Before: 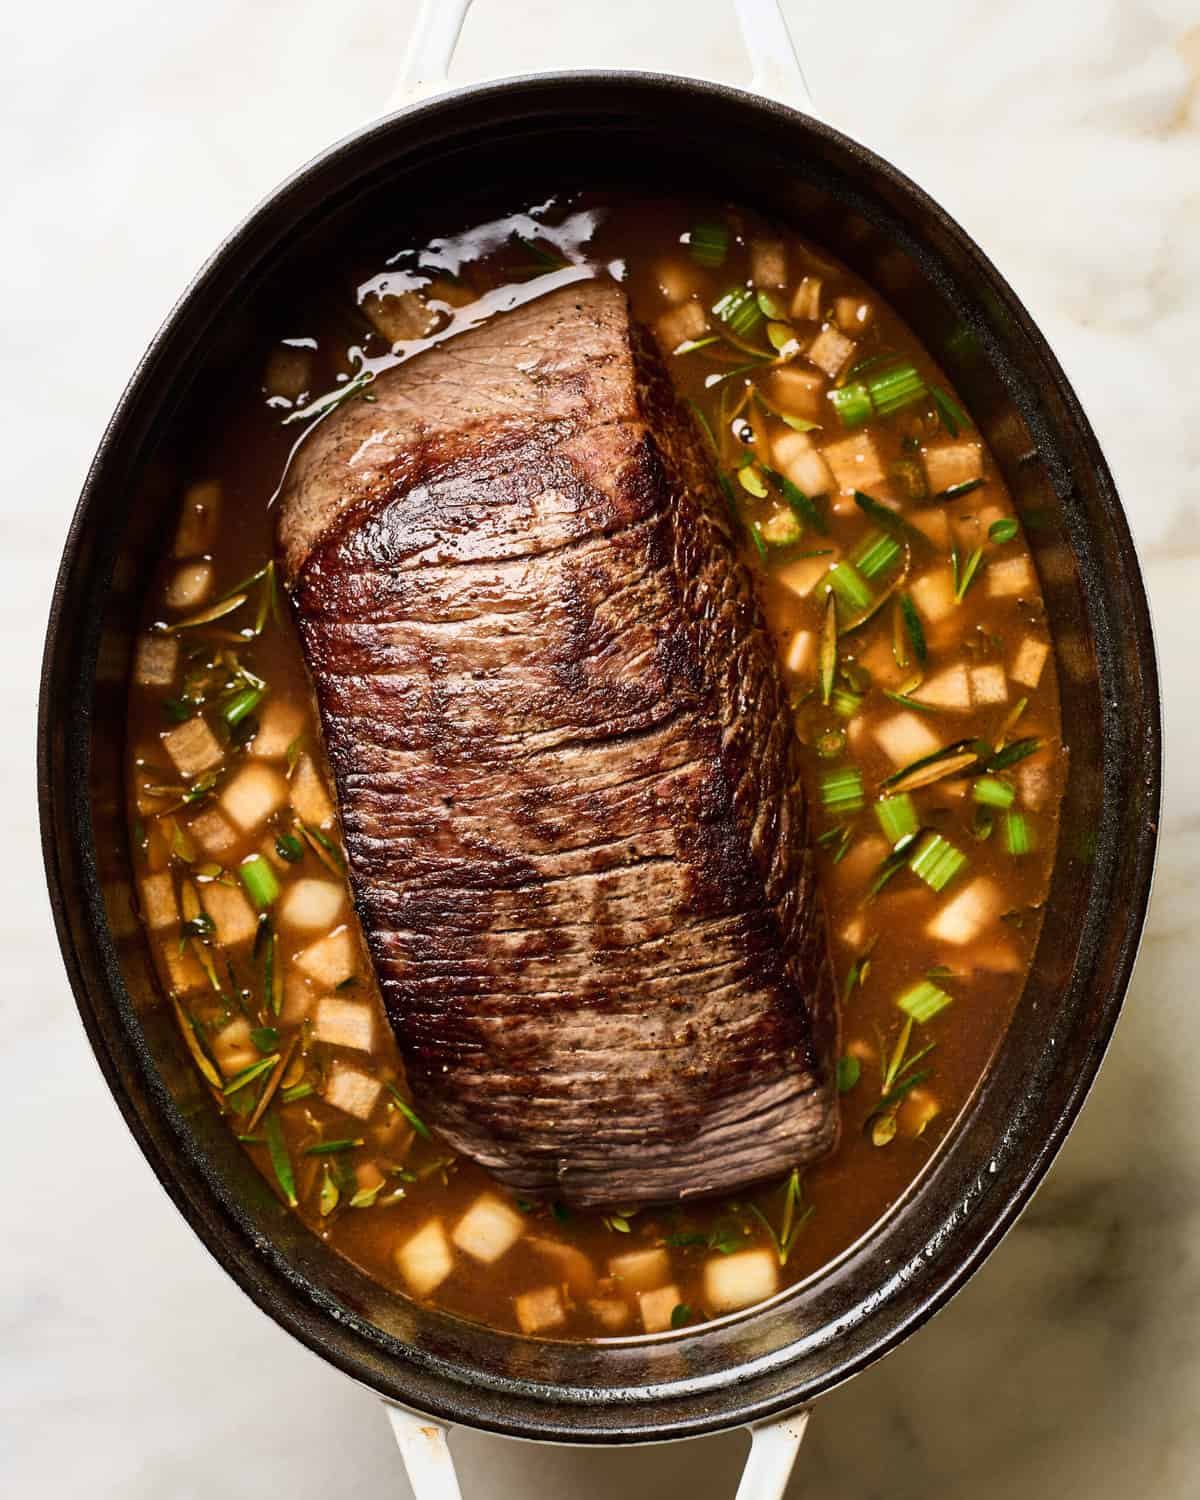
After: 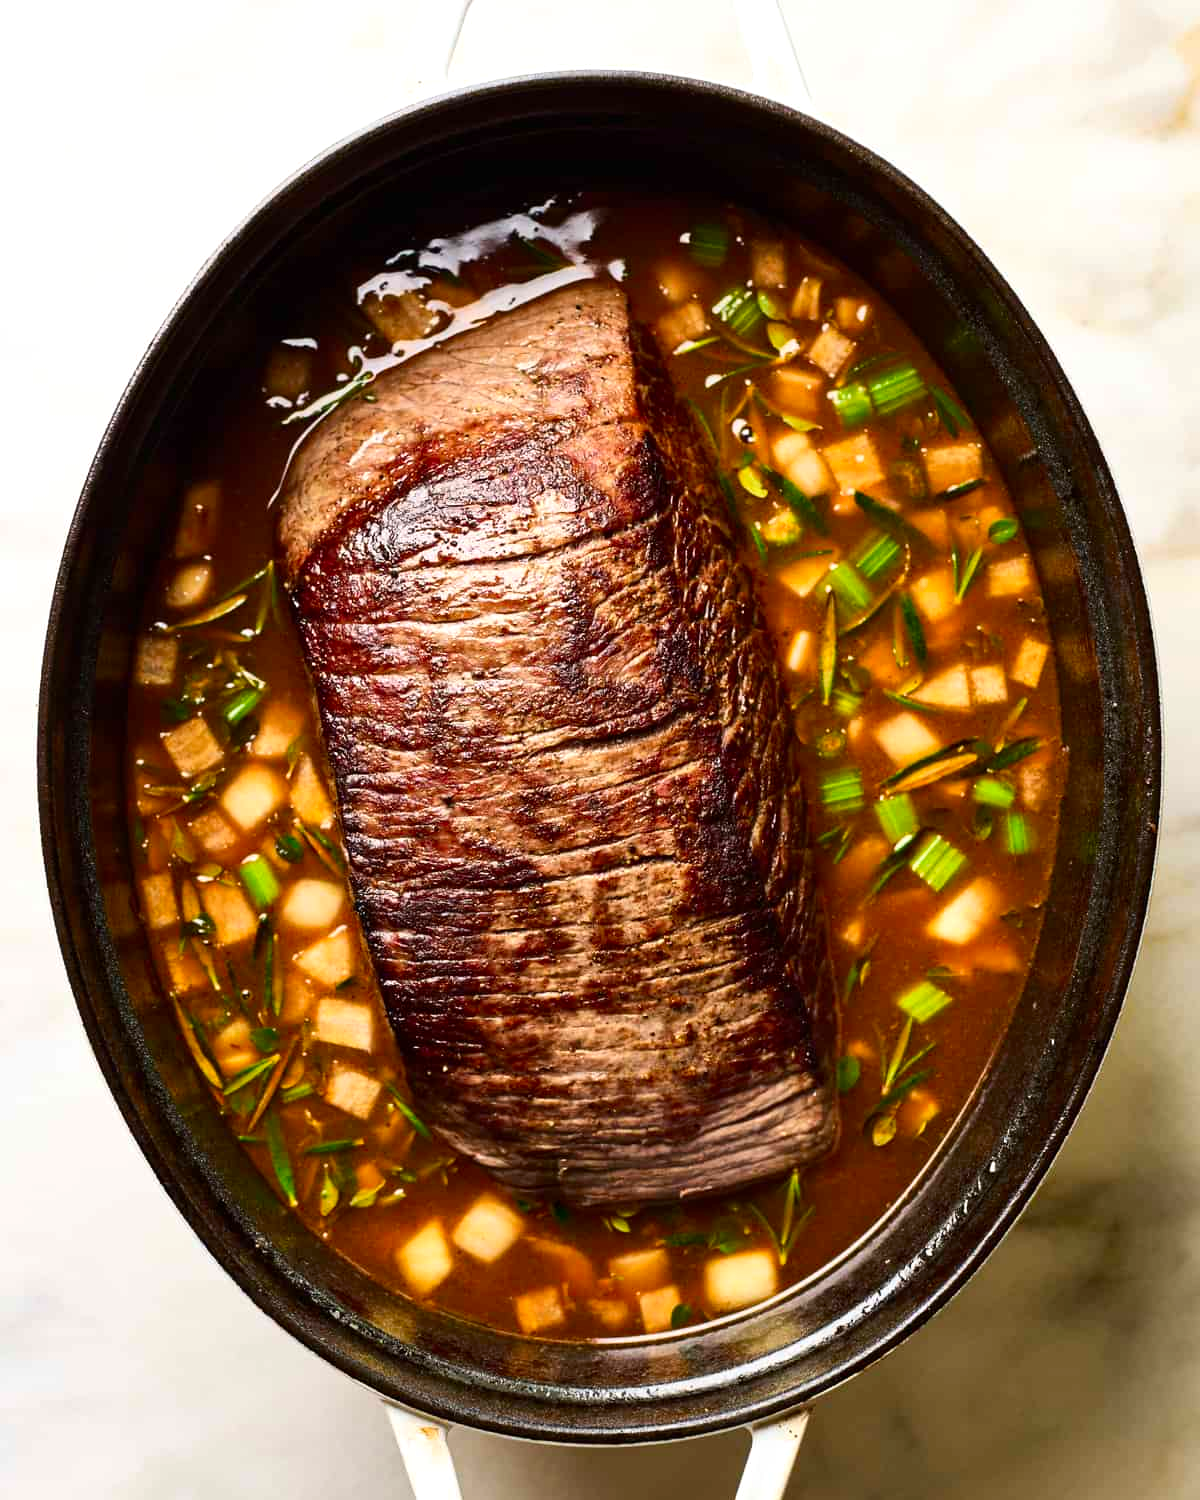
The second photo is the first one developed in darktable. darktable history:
exposure: exposure 0.216 EV, compensate exposure bias true, compensate highlight preservation false
contrast brightness saturation: contrast 0.094, saturation 0.284
